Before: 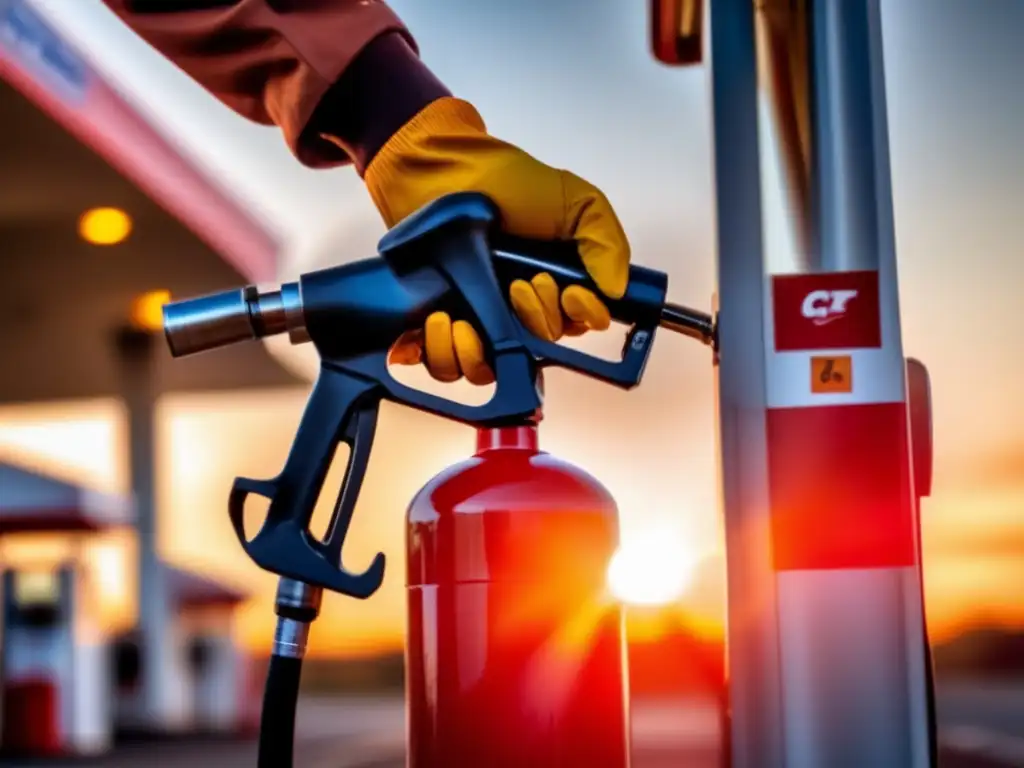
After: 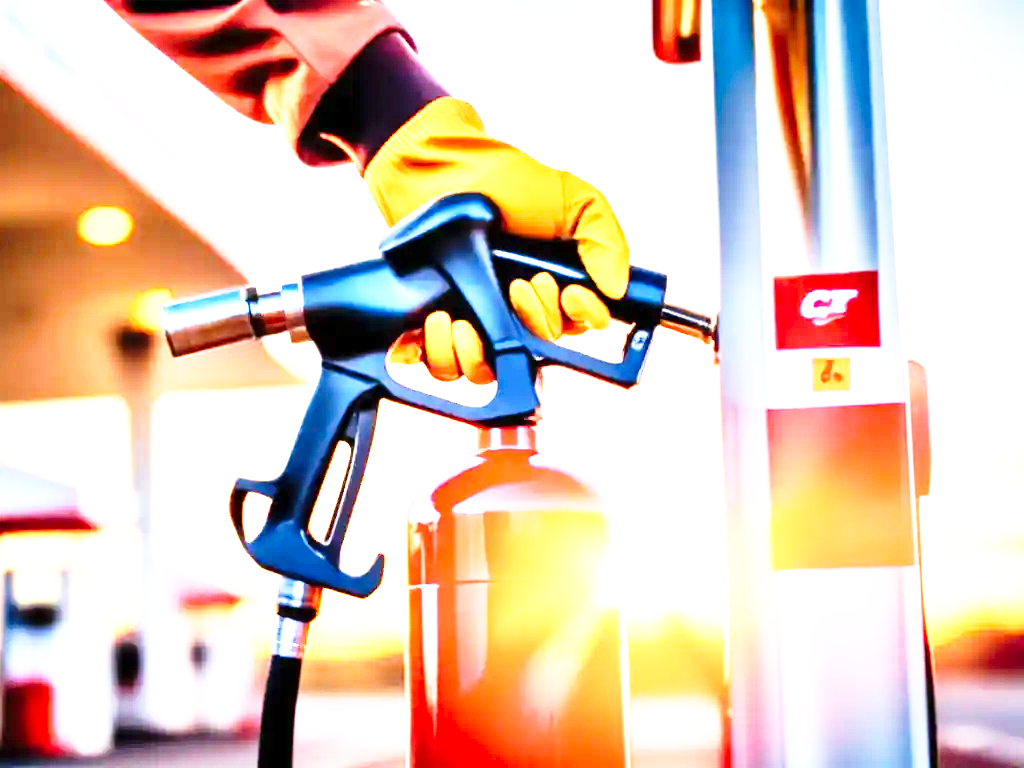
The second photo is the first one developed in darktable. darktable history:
exposure: exposure 1.993 EV, compensate highlight preservation false
tone equalizer: -8 EV -0.438 EV, -7 EV -0.427 EV, -6 EV -0.311 EV, -5 EV -0.218 EV, -3 EV 0.226 EV, -2 EV 0.317 EV, -1 EV 0.376 EV, +0 EV 0.435 EV
levels: mode automatic, levels [0.036, 0.364, 0.827]
base curve: curves: ch0 [(0, 0) (0.026, 0.03) (0.109, 0.232) (0.351, 0.748) (0.669, 0.968) (1, 1)], preserve colors none
